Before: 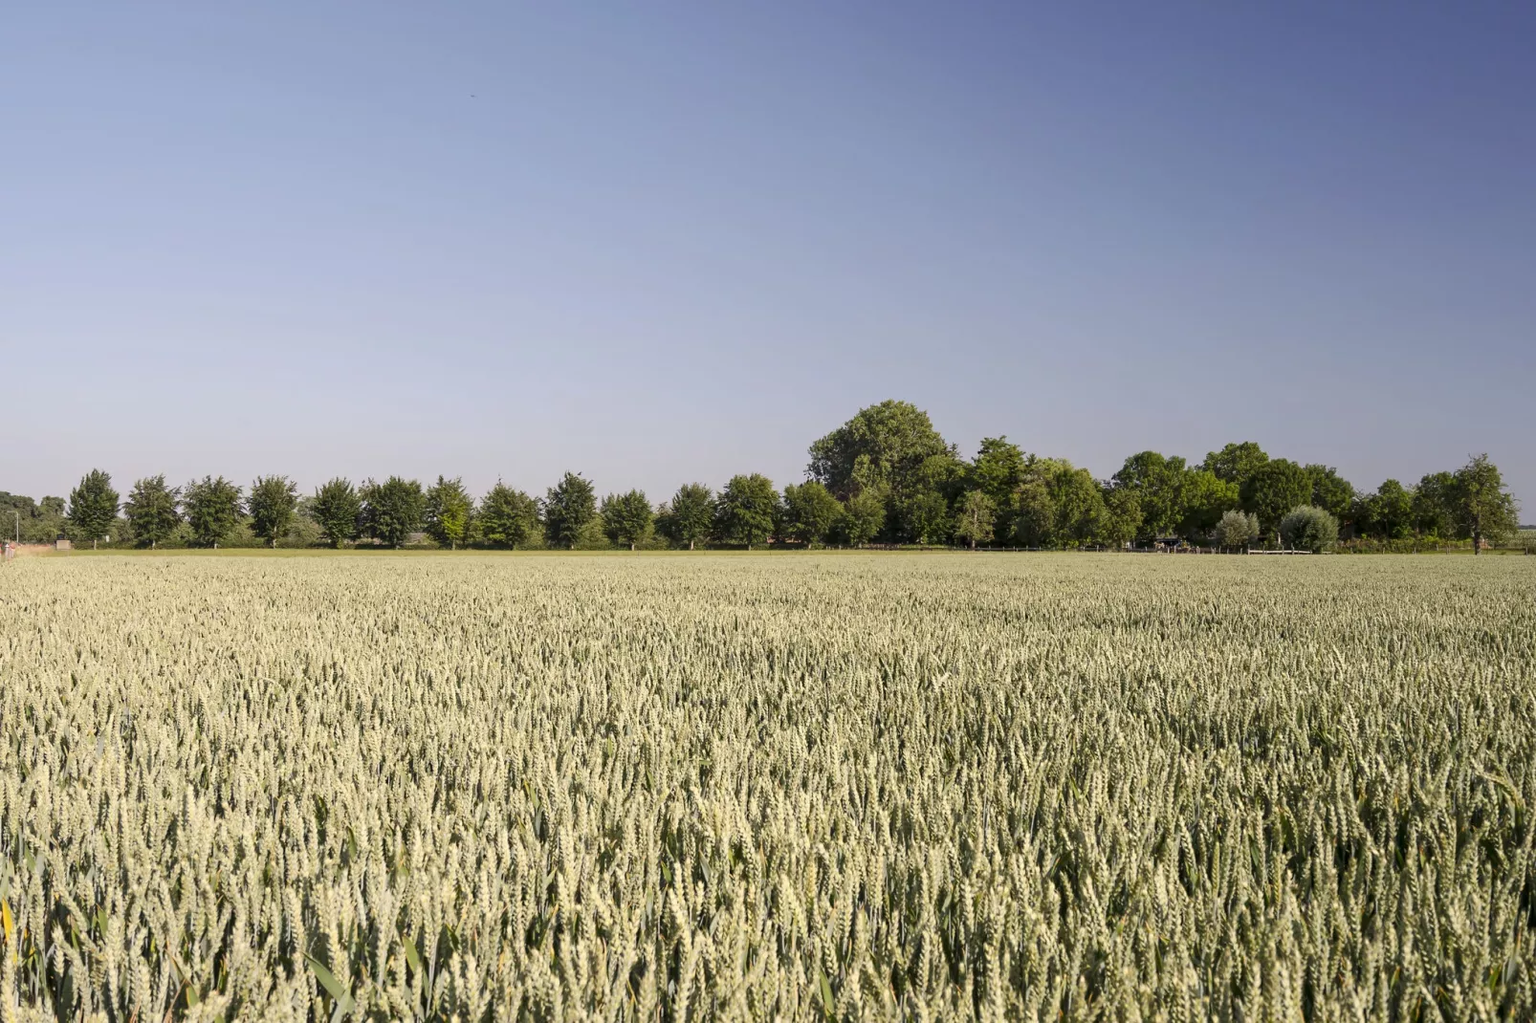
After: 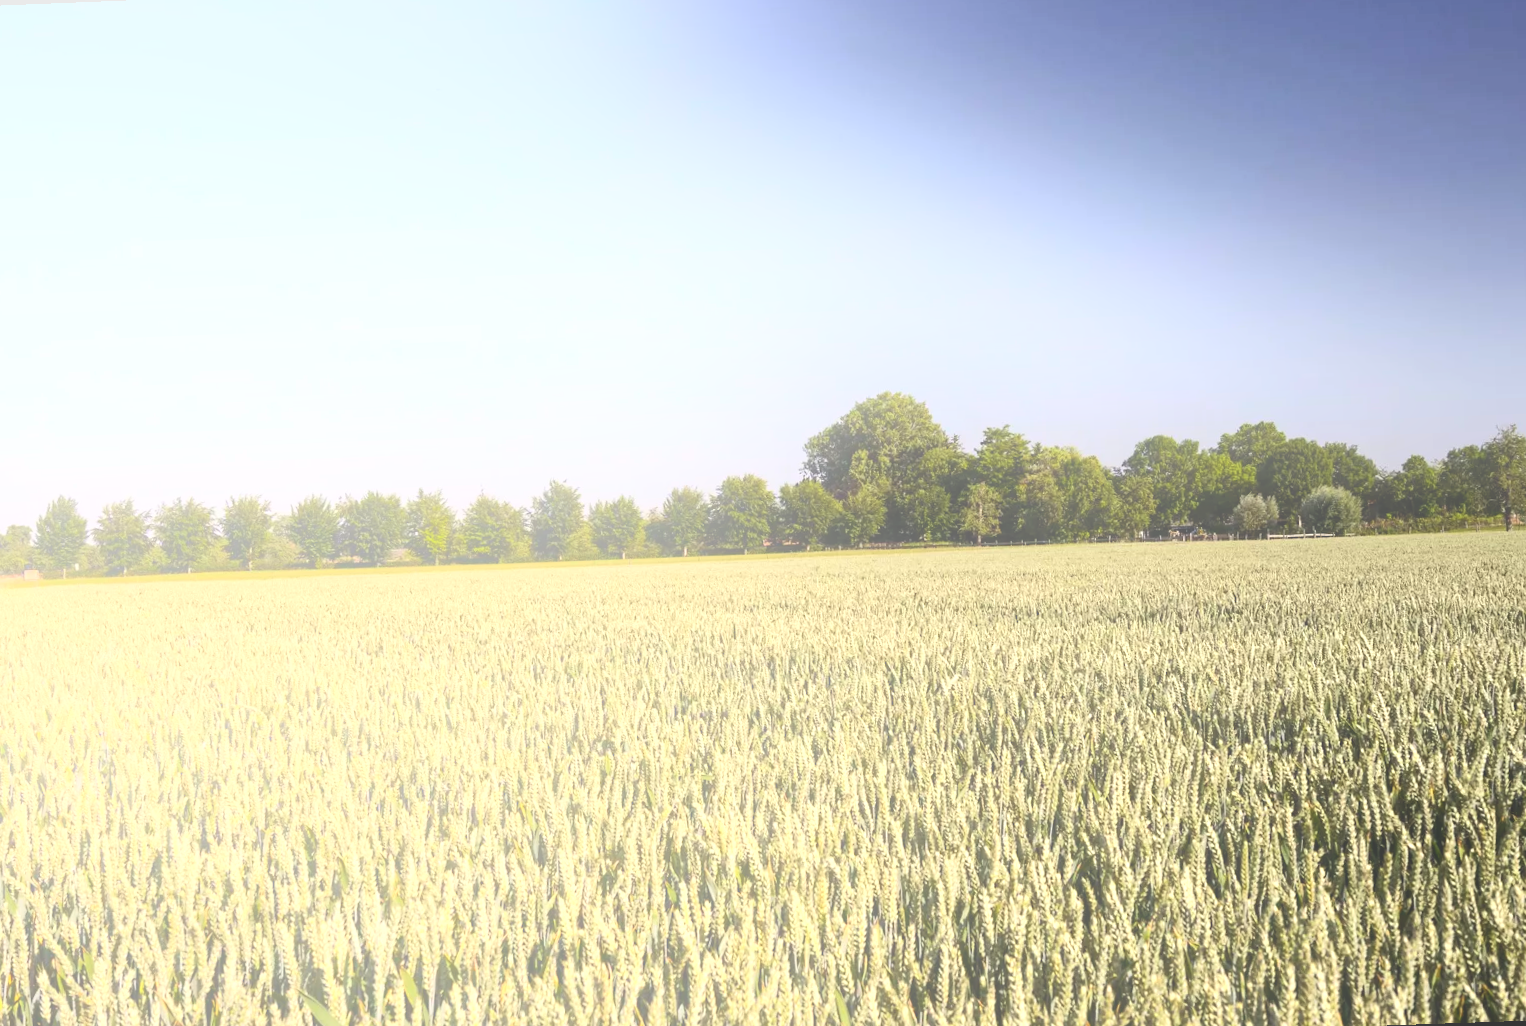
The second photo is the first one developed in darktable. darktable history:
bloom: threshold 82.5%, strength 16.25%
tone equalizer: -8 EV -0.75 EV, -7 EV -0.7 EV, -6 EV -0.6 EV, -5 EV -0.4 EV, -3 EV 0.4 EV, -2 EV 0.6 EV, -1 EV 0.7 EV, +0 EV 0.75 EV, edges refinement/feathering 500, mask exposure compensation -1.57 EV, preserve details no
rotate and perspective: rotation -2.12°, lens shift (vertical) 0.009, lens shift (horizontal) -0.008, automatic cropping original format, crop left 0.036, crop right 0.964, crop top 0.05, crop bottom 0.959
